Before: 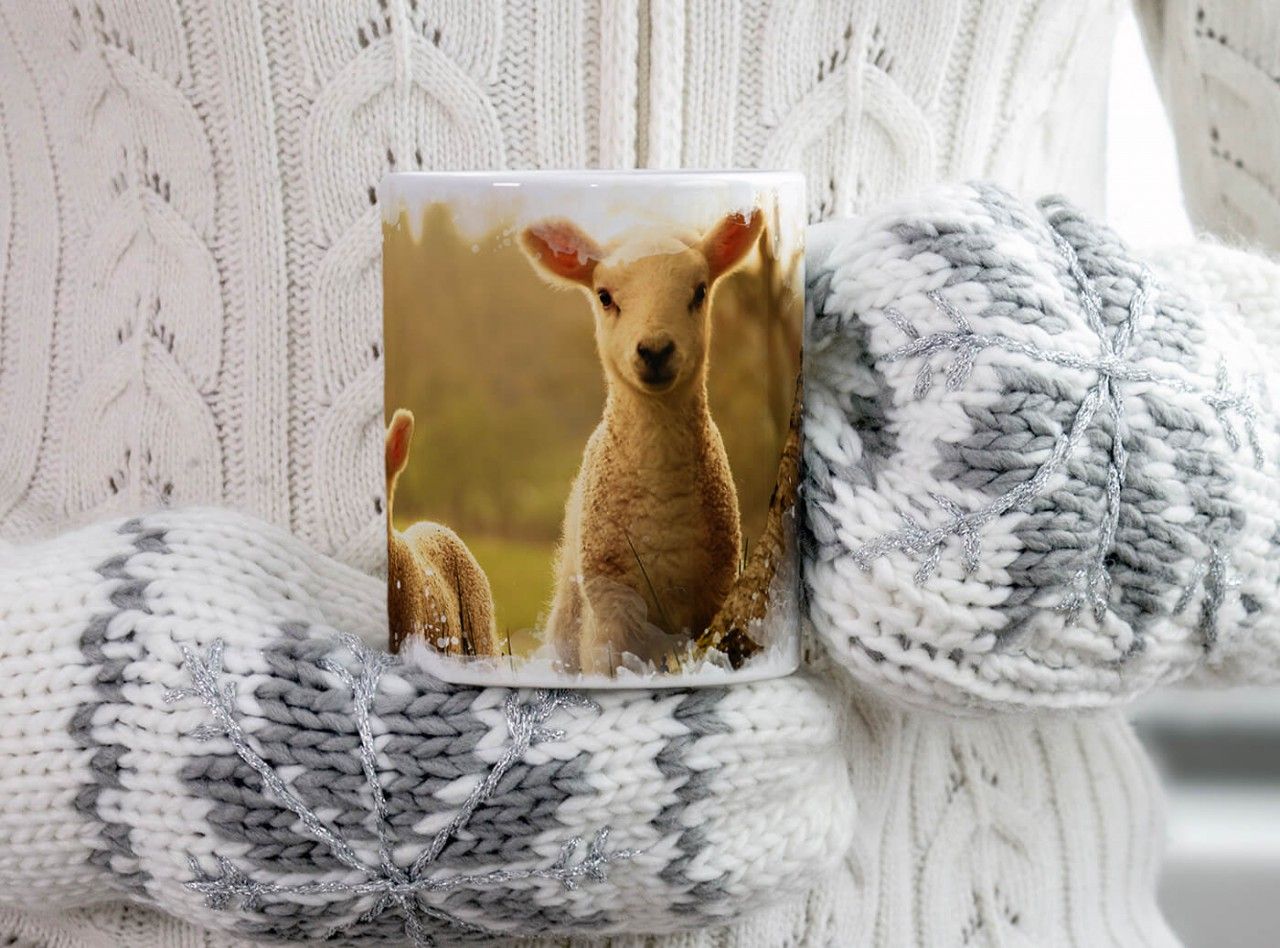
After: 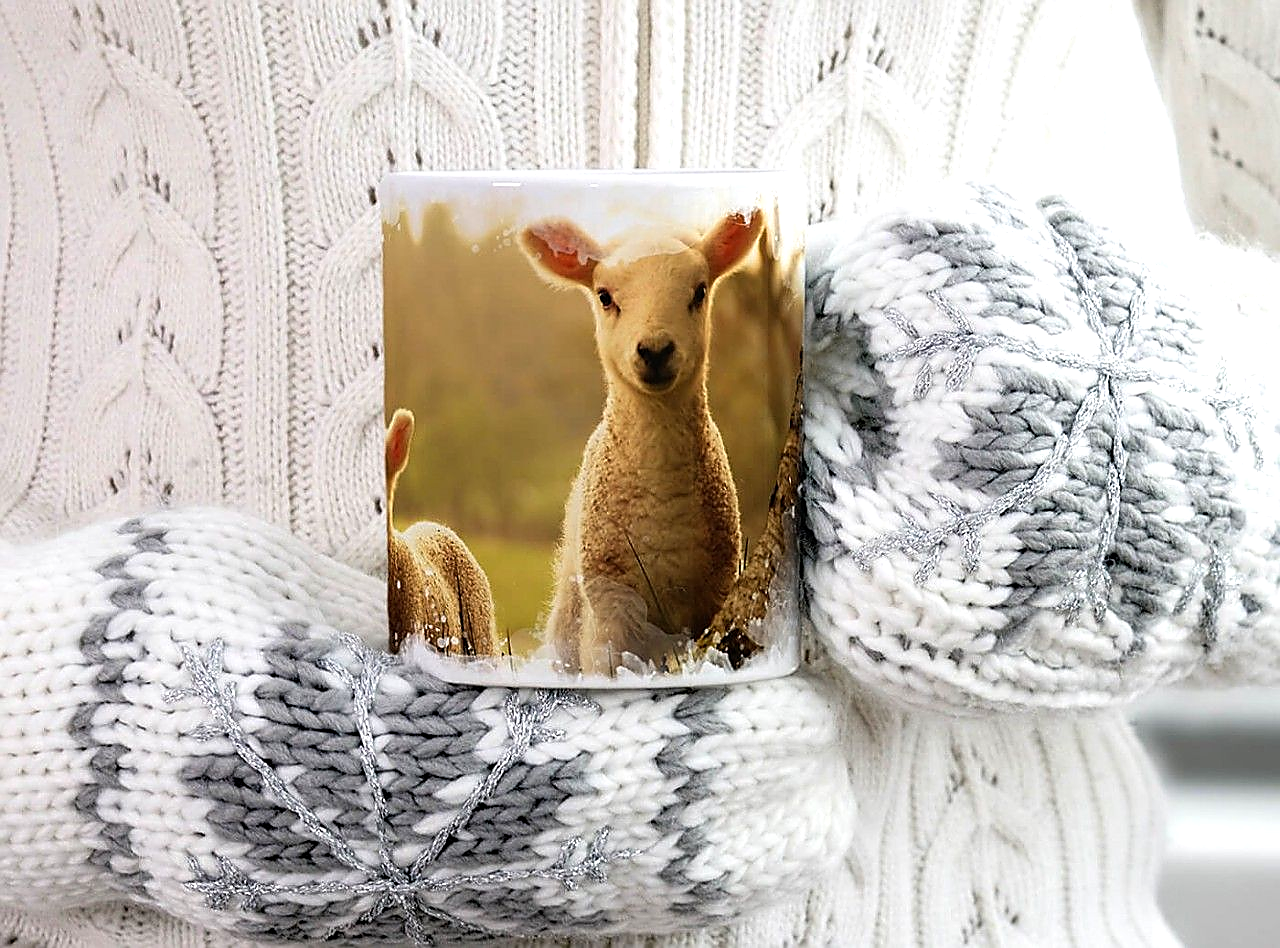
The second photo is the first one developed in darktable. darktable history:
sharpen: radius 1.426, amount 1.252, threshold 0.777
tone equalizer: -8 EV -0.38 EV, -7 EV -0.39 EV, -6 EV -0.336 EV, -5 EV -0.262 EV, -3 EV 0.229 EV, -2 EV 0.312 EV, -1 EV 0.401 EV, +0 EV 0.391 EV
